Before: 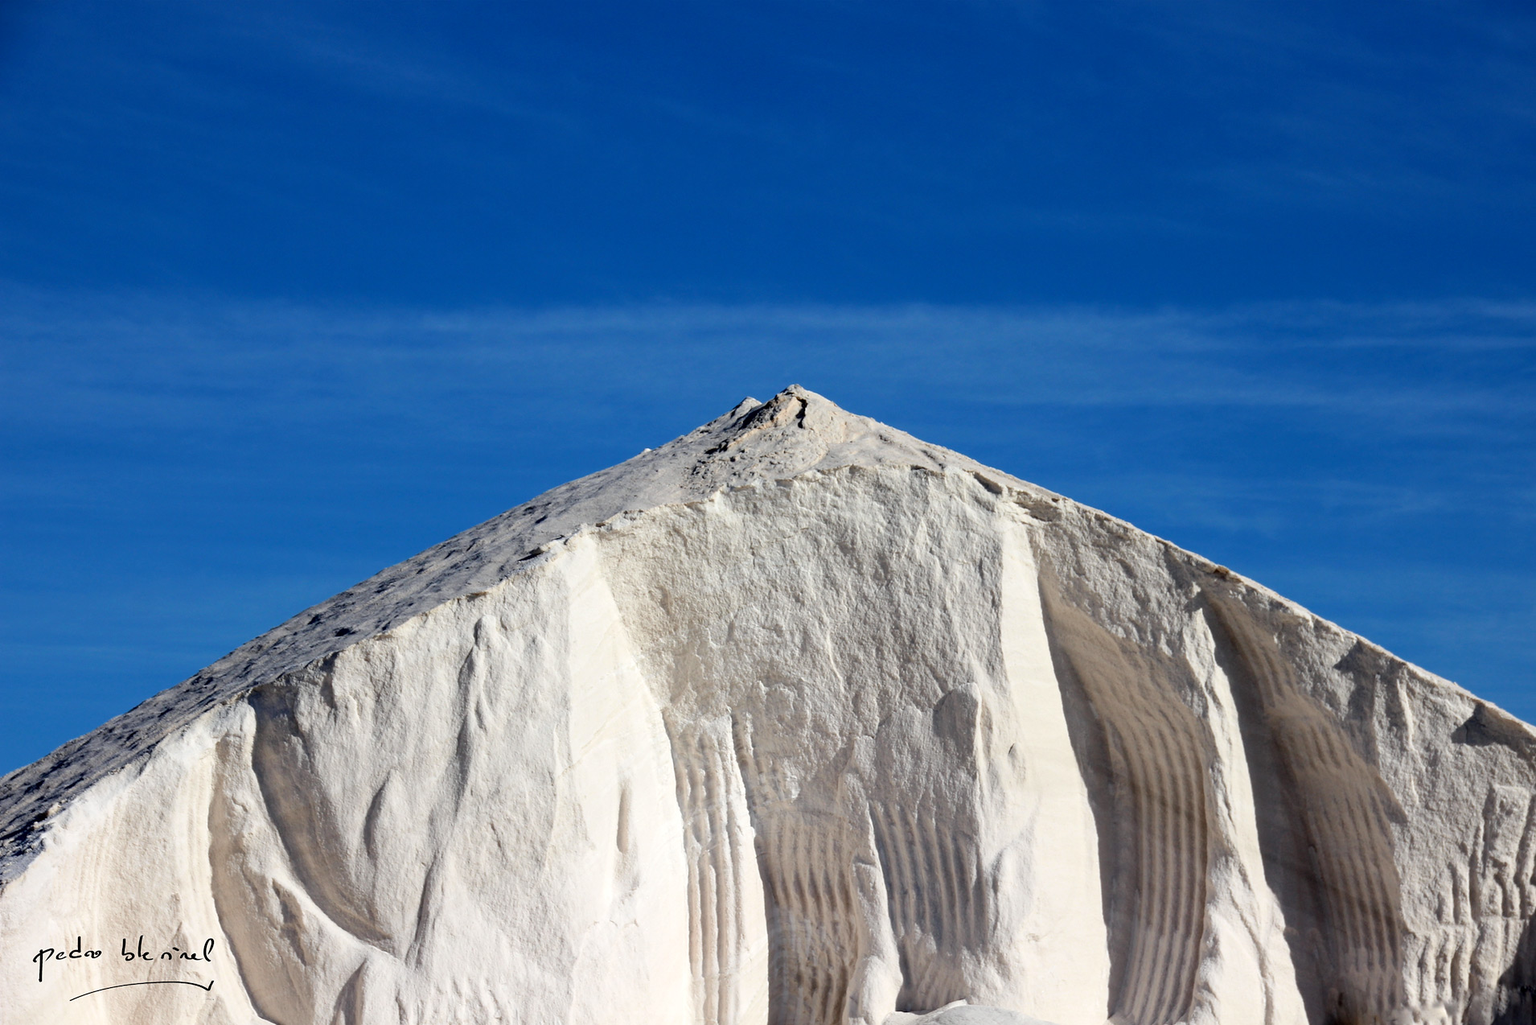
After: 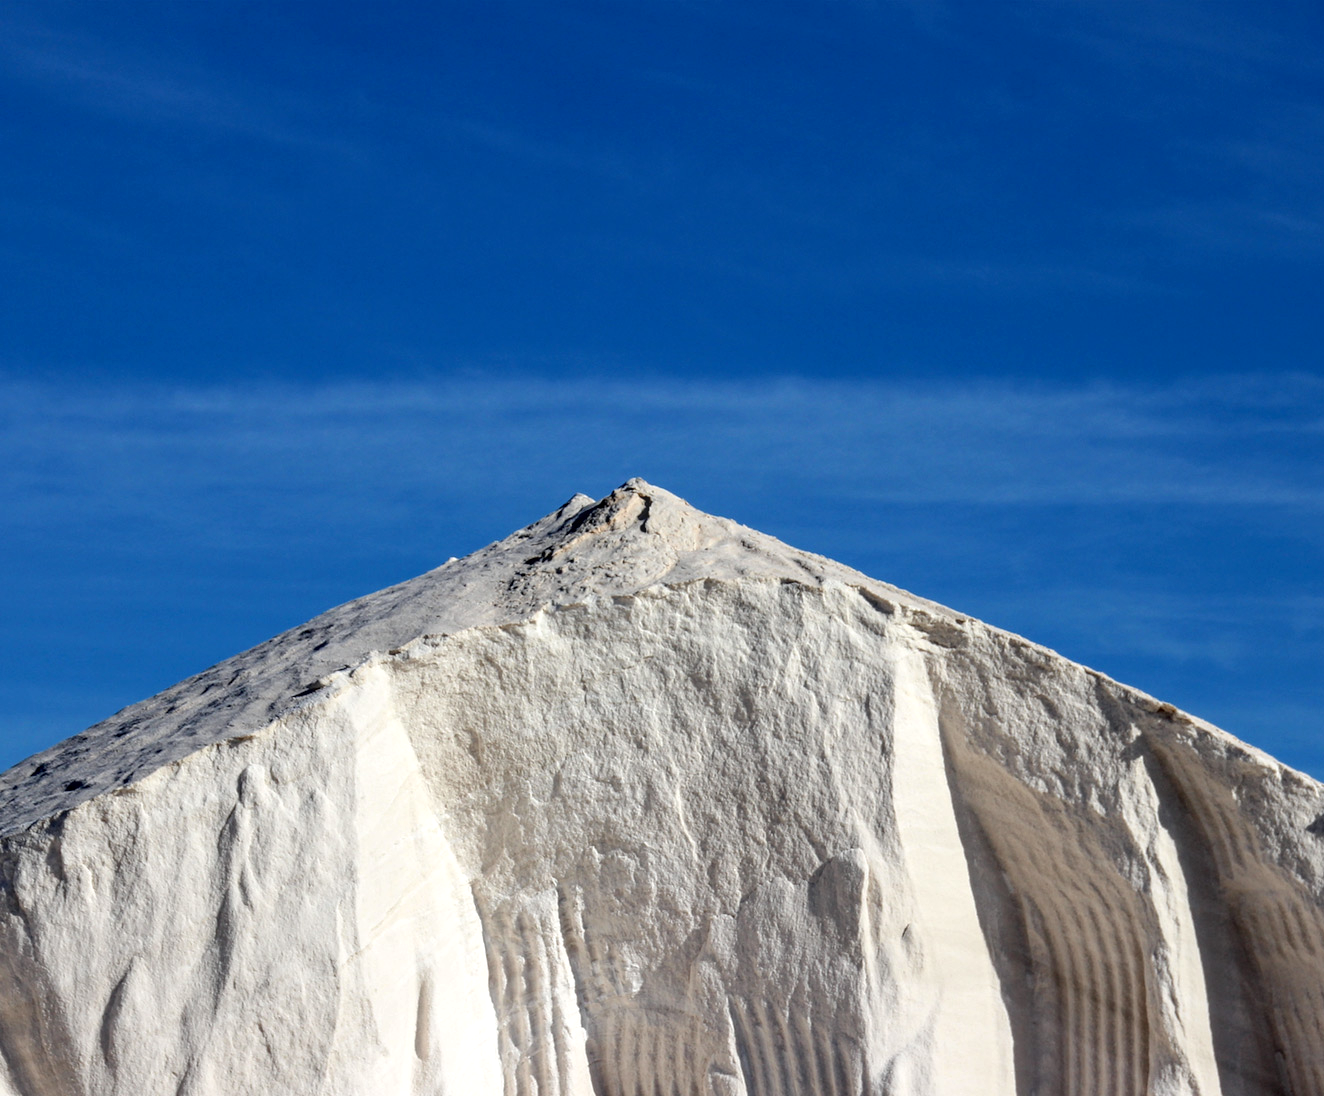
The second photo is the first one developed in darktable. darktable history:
crop: left 18.479%, right 12.2%, bottom 13.971%
local contrast: on, module defaults
